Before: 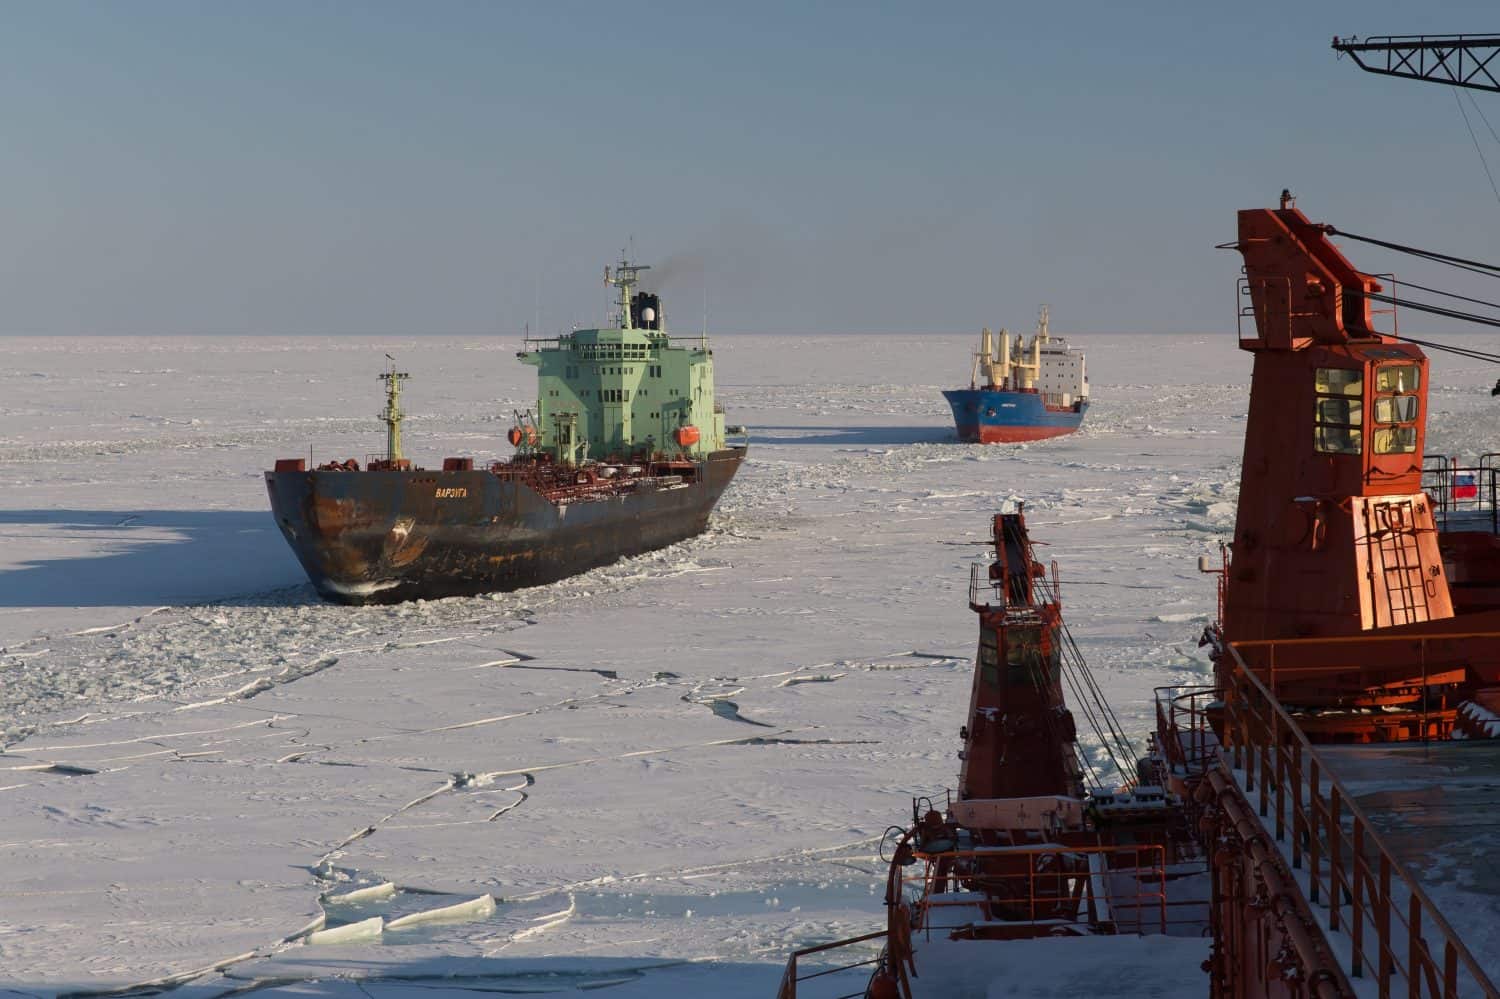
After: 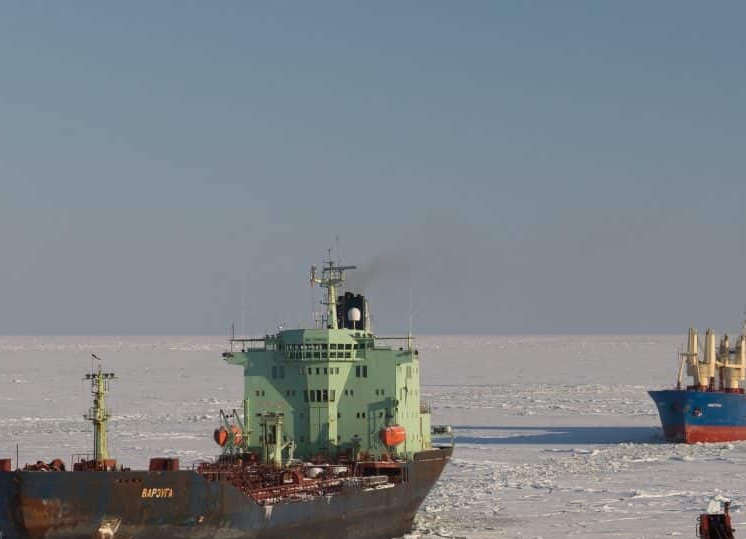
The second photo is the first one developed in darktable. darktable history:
crop: left 19.643%, right 30.592%, bottom 45.97%
